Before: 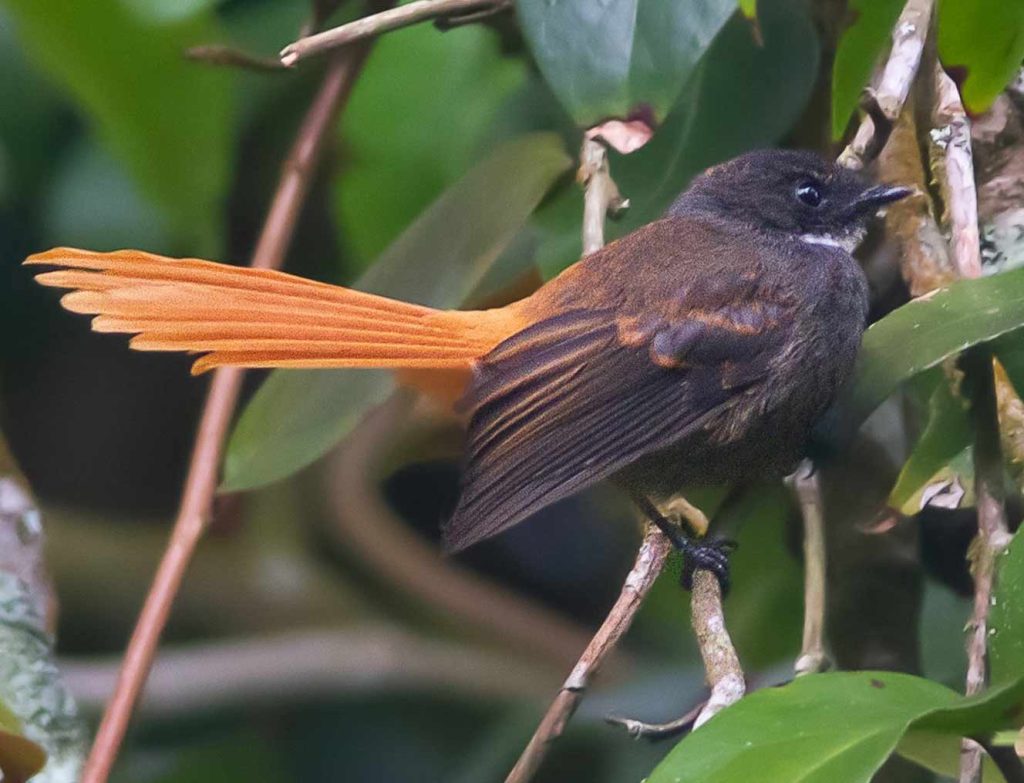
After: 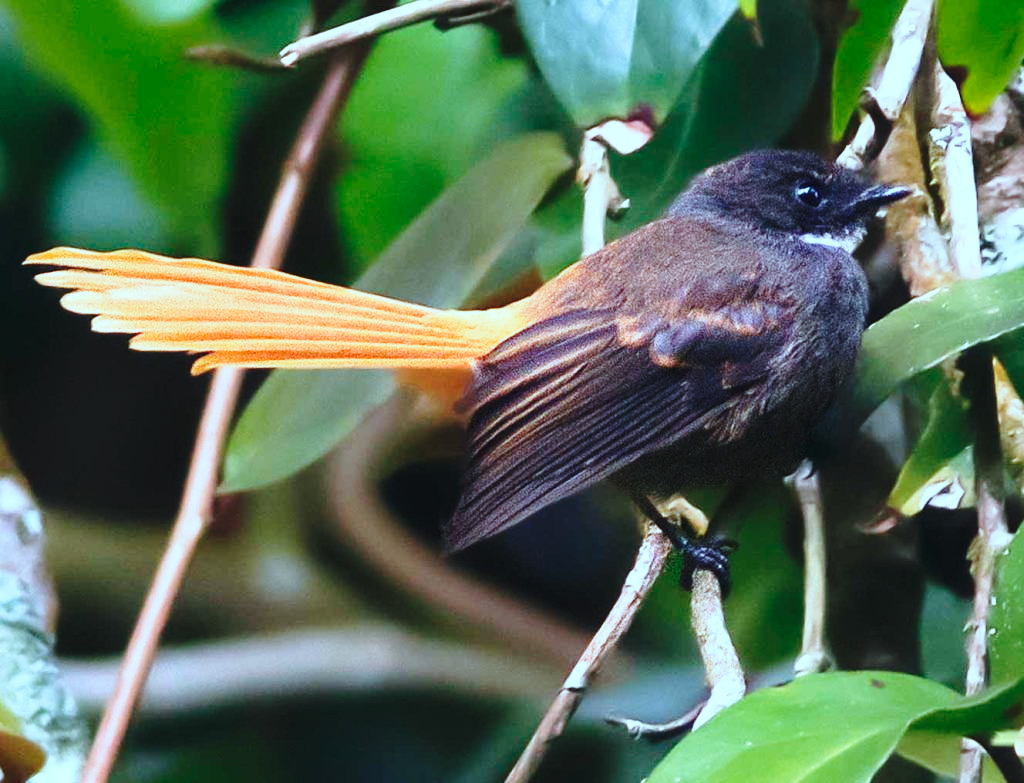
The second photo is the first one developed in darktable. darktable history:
tone equalizer: -8 EV -0.442 EV, -7 EV -0.386 EV, -6 EV -0.343 EV, -5 EV -0.23 EV, -3 EV 0.197 EV, -2 EV 0.328 EV, -1 EV 0.392 EV, +0 EV 0.412 EV, edges refinement/feathering 500, mask exposure compensation -1.57 EV, preserve details guided filter
base curve: curves: ch0 [(0, 0) (0.04, 0.03) (0.133, 0.232) (0.448, 0.748) (0.843, 0.968) (1, 1)], preserve colors none
color correction: highlights a* -11.48, highlights b* -15.88
